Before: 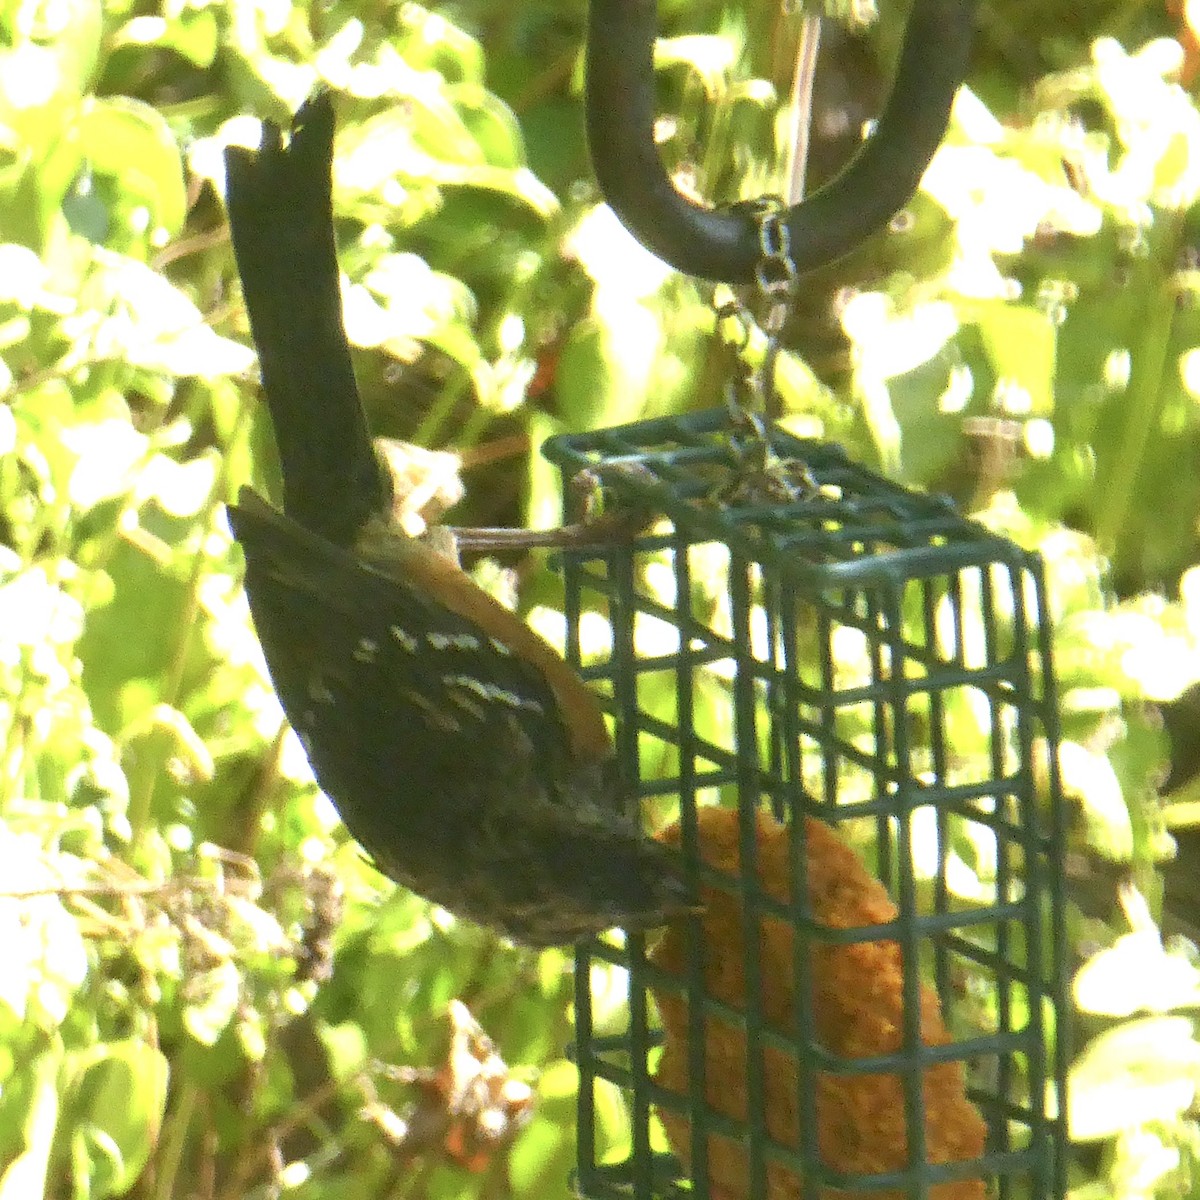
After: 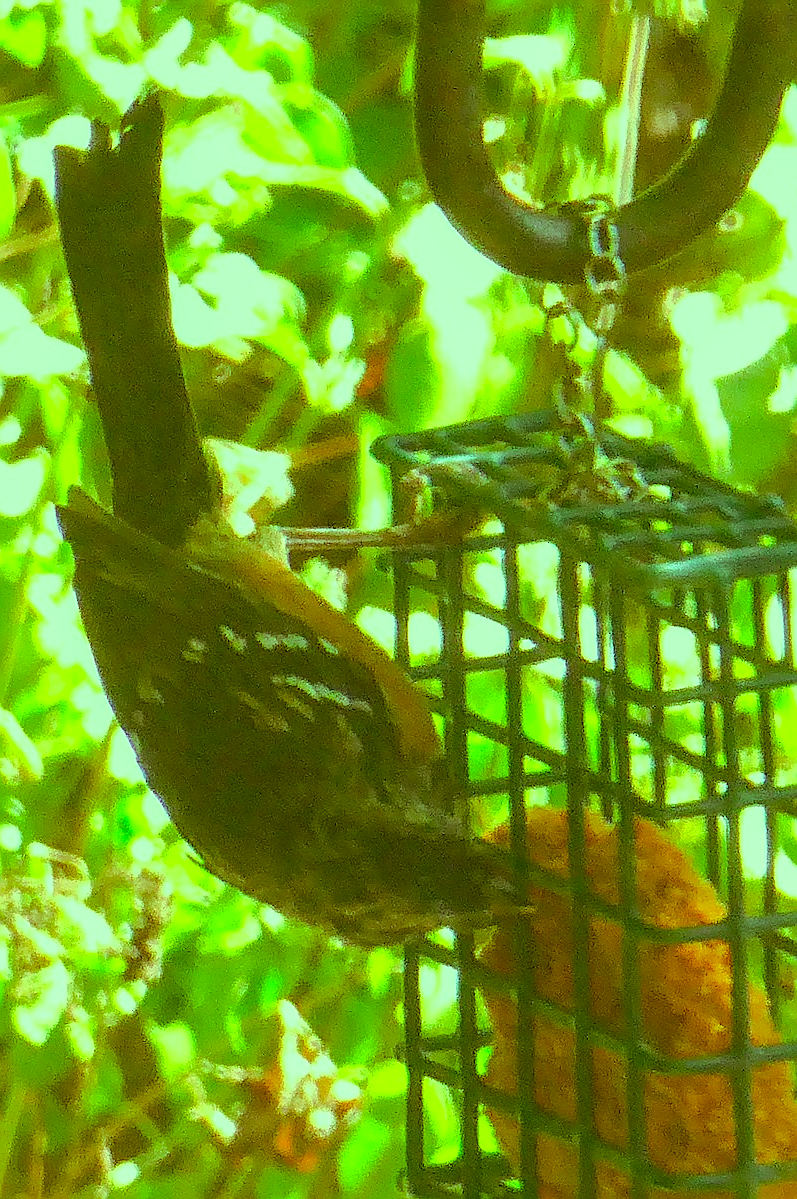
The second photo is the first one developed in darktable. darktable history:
sharpen: radius 1.373, amount 1.245, threshold 0.736
crop and rotate: left 14.304%, right 19.228%
local contrast: on, module defaults
color balance rgb: power › hue 61.59°, highlights gain › chroma 7.601%, highlights gain › hue 186.14°, perceptual saturation grading › global saturation 0.813%, perceptual brilliance grading › mid-tones 10.347%, perceptual brilliance grading › shadows 15.246%, contrast -10.015%
color correction: highlights a* 0.141, highlights b* 29.32, shadows a* -0.311, shadows b* 21.14
